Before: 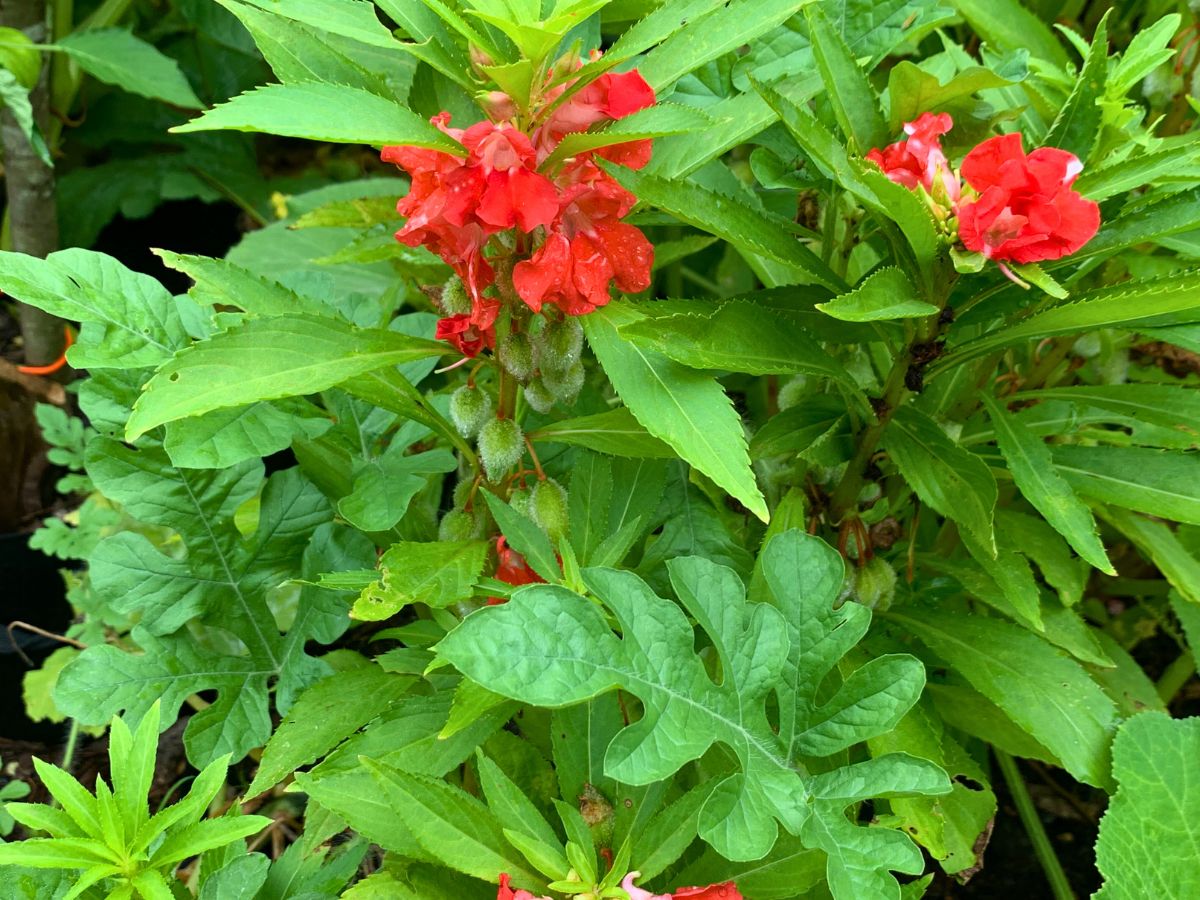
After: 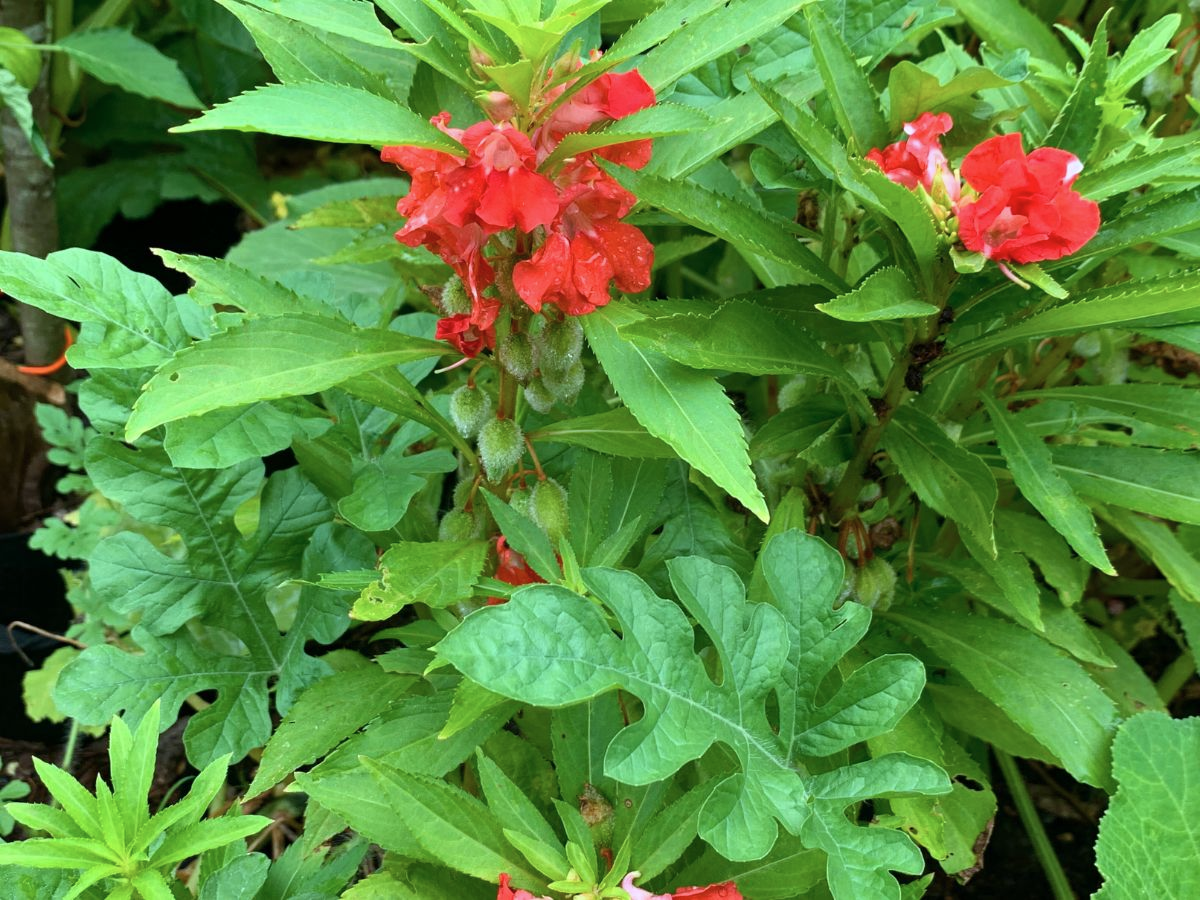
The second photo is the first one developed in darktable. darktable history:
contrast brightness saturation: contrast 0.009, saturation -0.062
color correction: highlights a* -0.841, highlights b* -8.65
